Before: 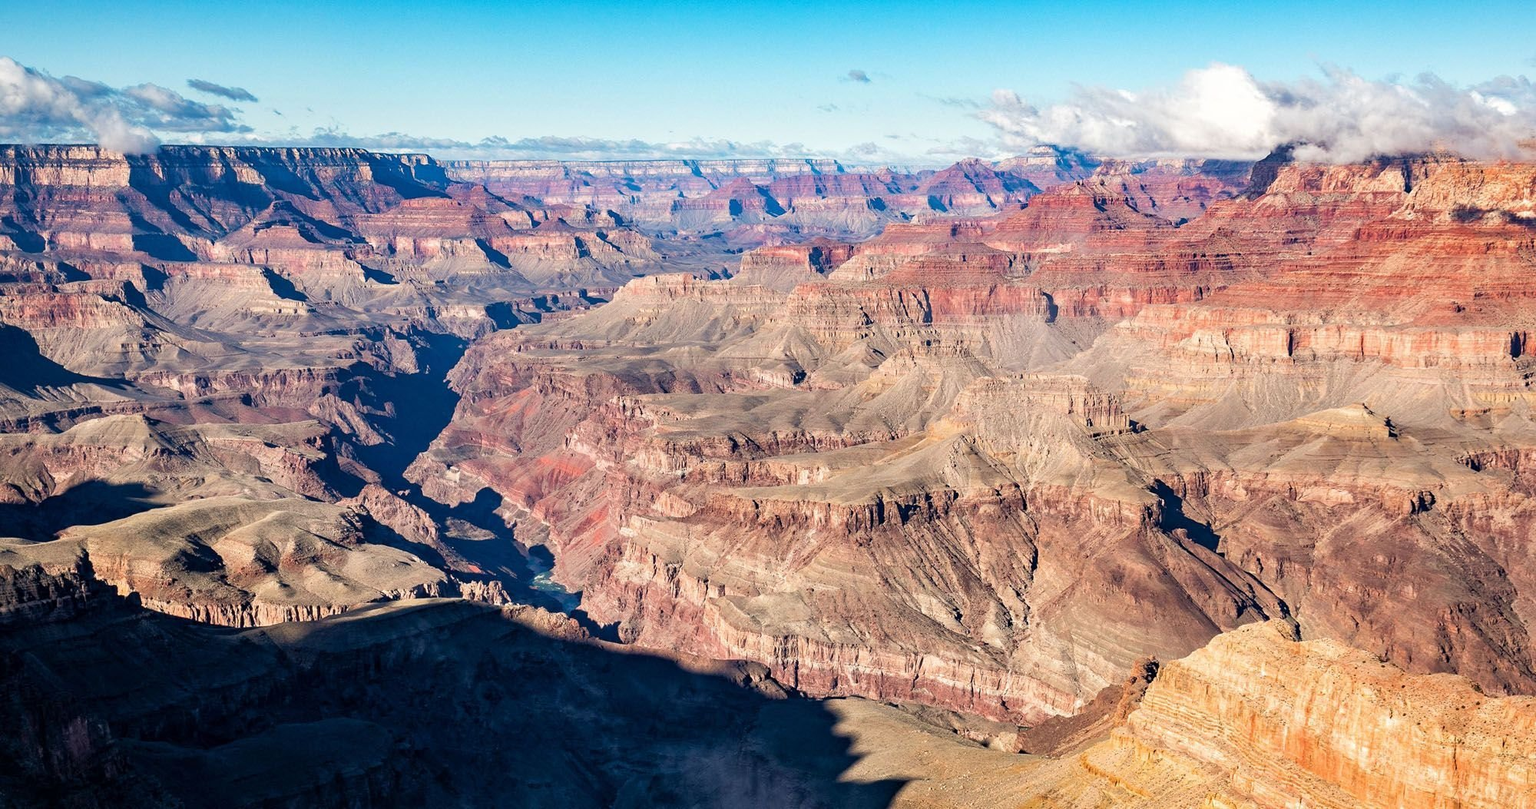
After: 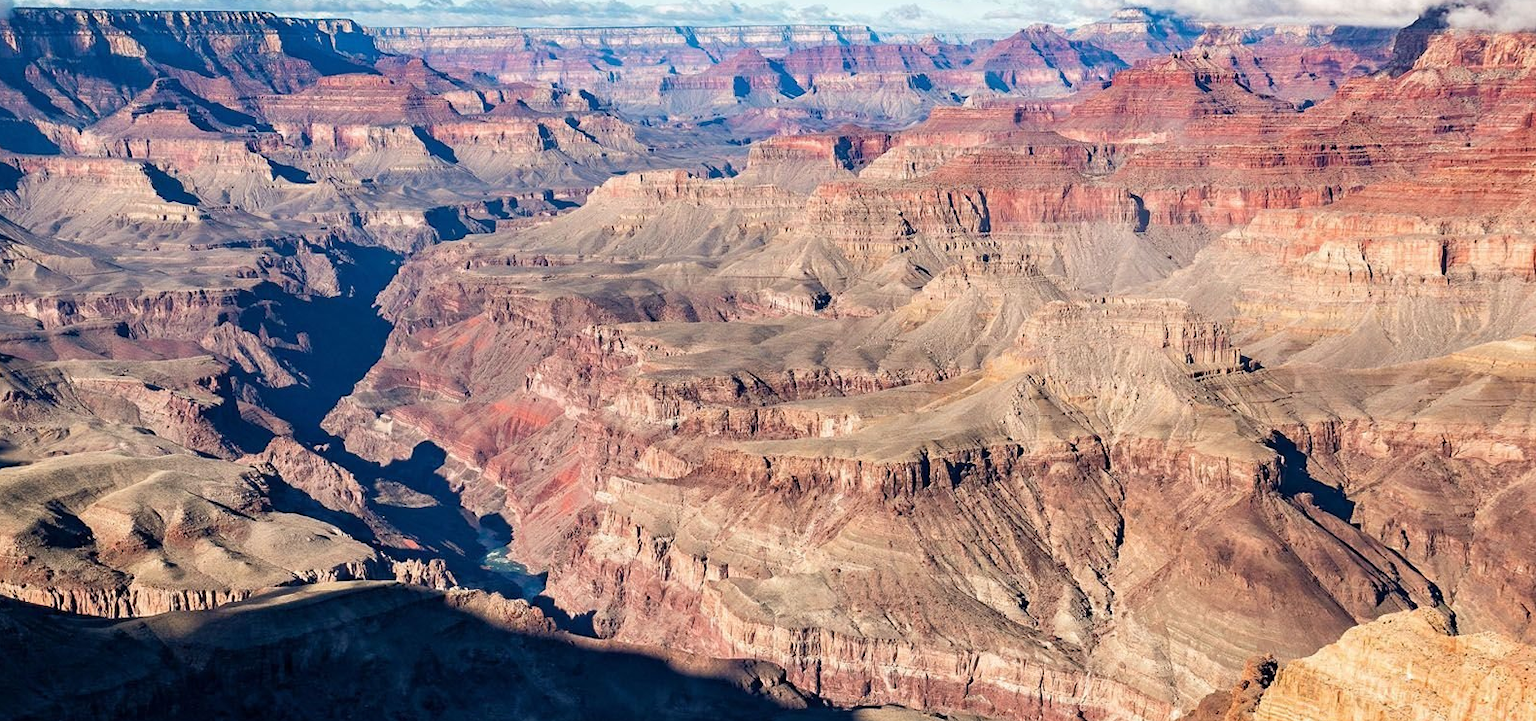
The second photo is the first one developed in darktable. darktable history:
crop: left 9.753%, top 17.195%, right 11.214%, bottom 12.33%
